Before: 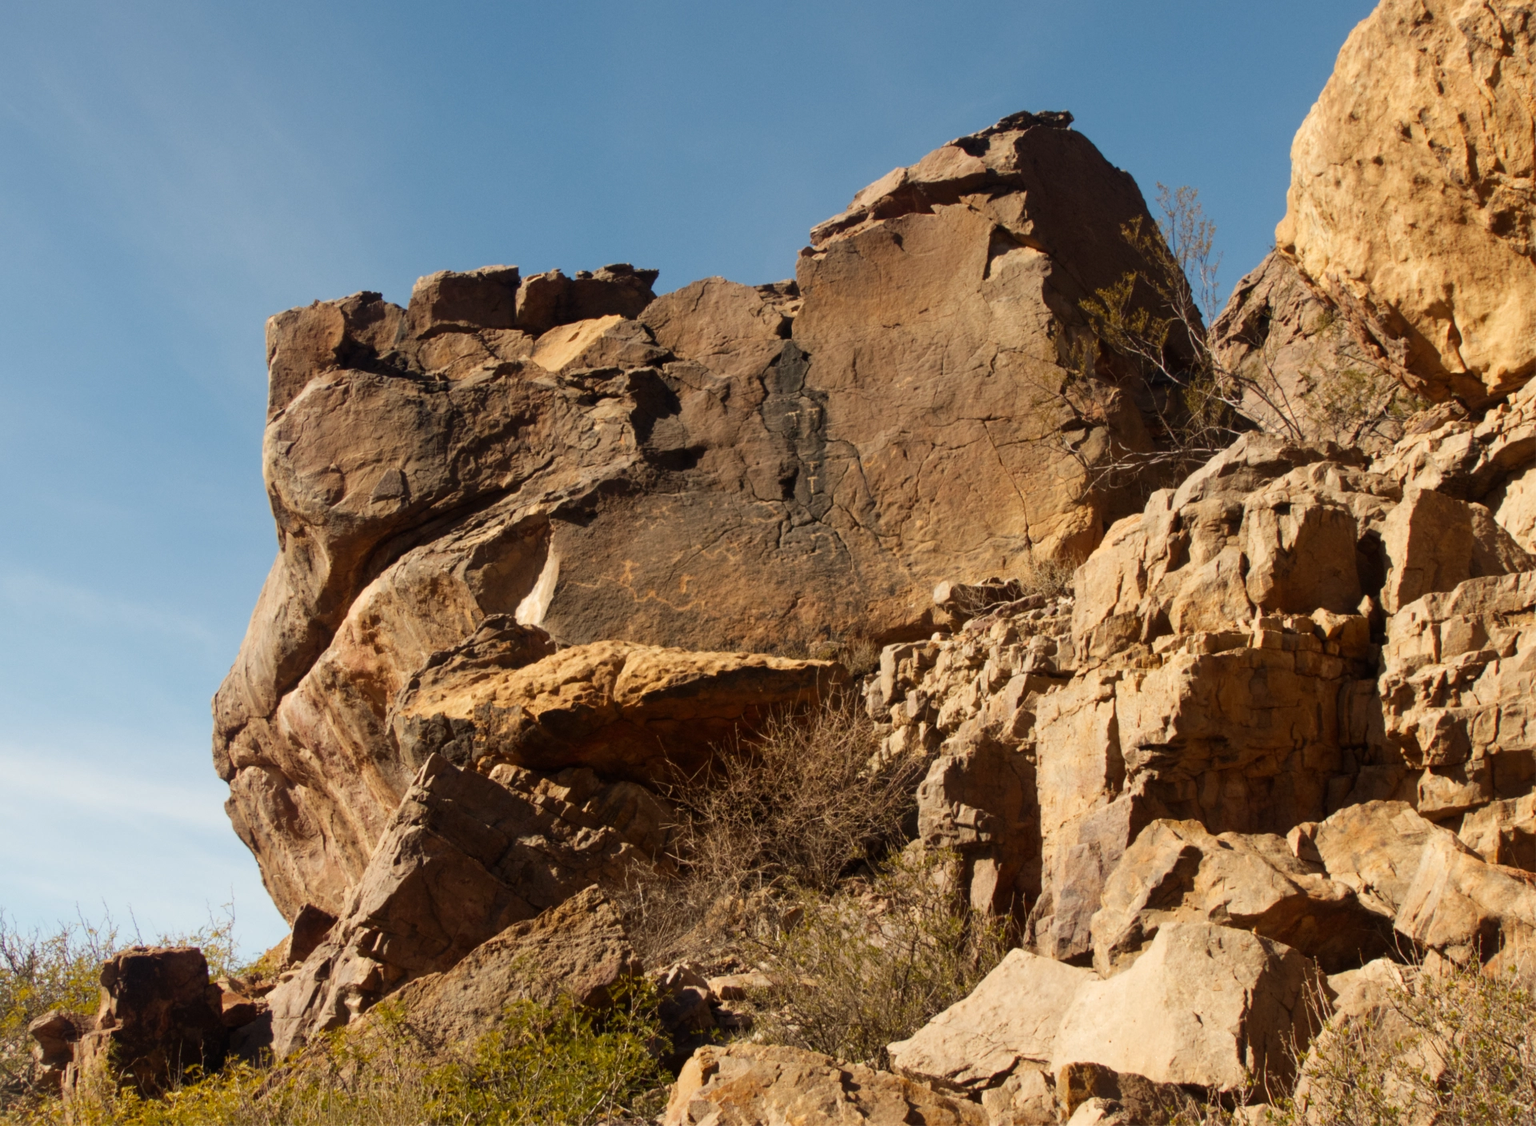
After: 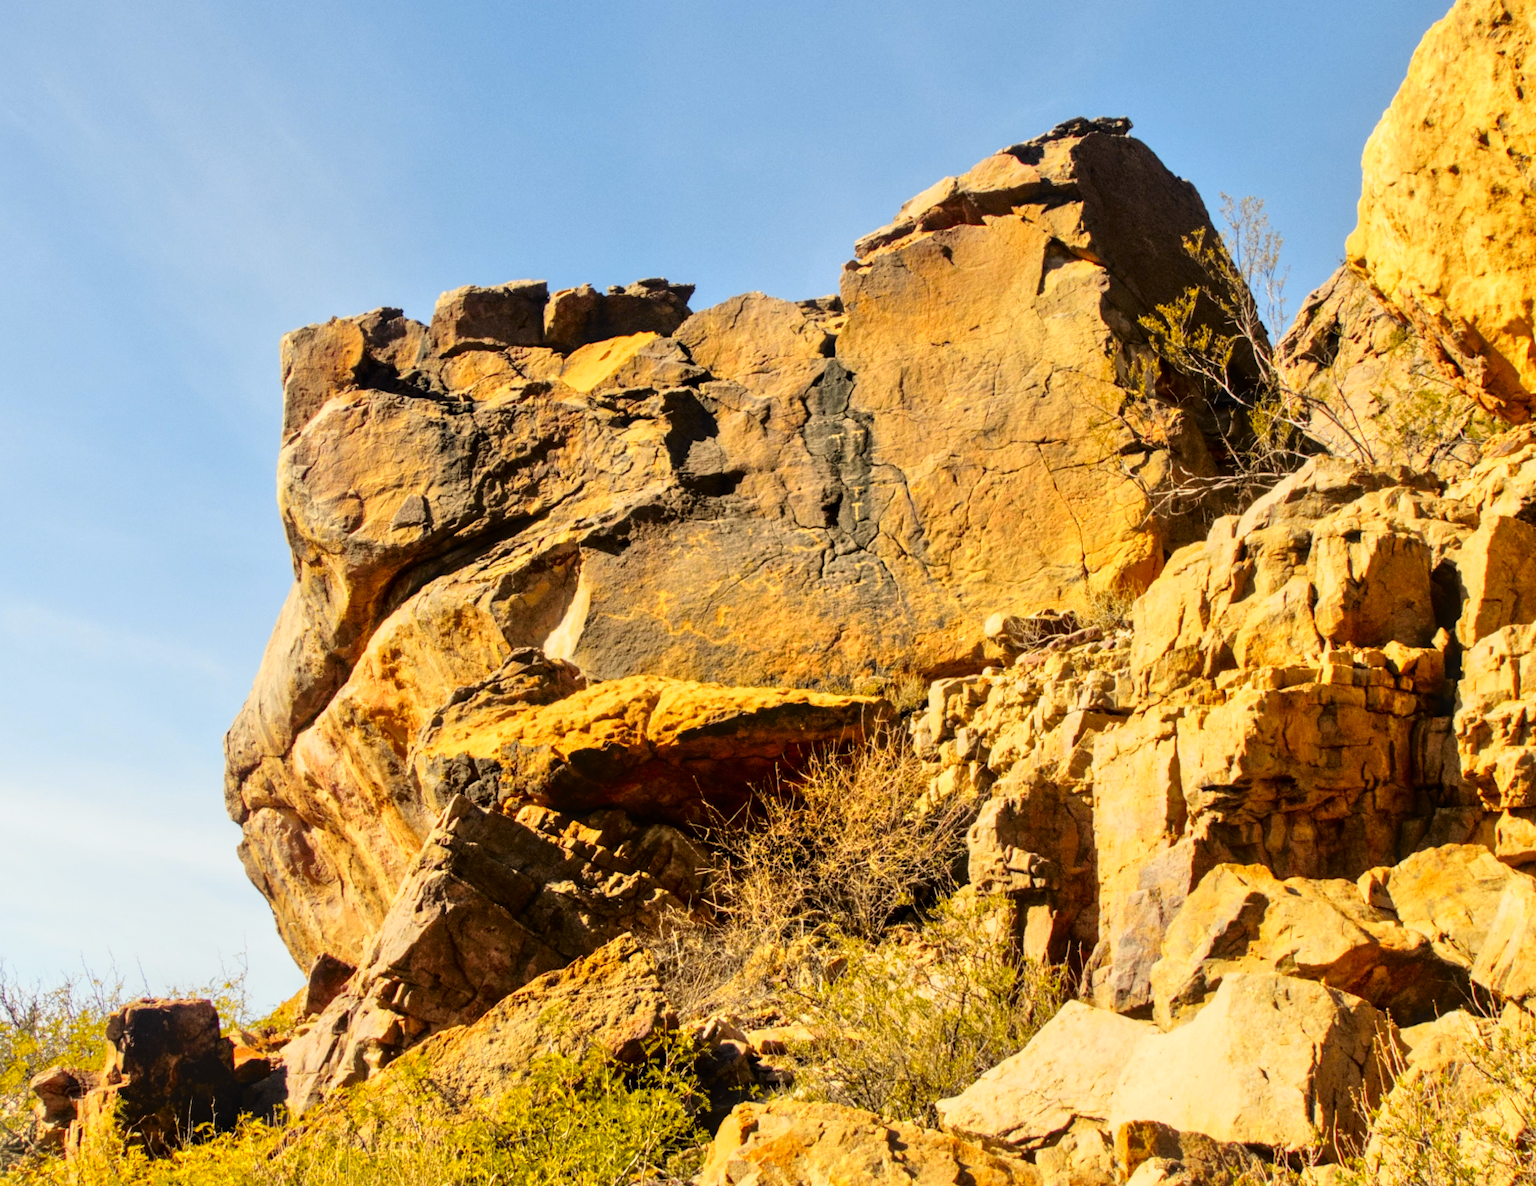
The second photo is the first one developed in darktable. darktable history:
crop and rotate: right 5.167%
tone equalizer: -7 EV 0.15 EV, -6 EV 0.6 EV, -5 EV 1.15 EV, -4 EV 1.33 EV, -3 EV 1.15 EV, -2 EV 0.6 EV, -1 EV 0.15 EV, mask exposure compensation -0.5 EV
contrast brightness saturation: contrast 0.1, brightness 0.03, saturation 0.09
tone curve: curves: ch0 [(0, 0) (0.136, 0.084) (0.346, 0.366) (0.489, 0.559) (0.66, 0.748) (0.849, 0.902) (1, 0.974)]; ch1 [(0, 0) (0.353, 0.344) (0.45, 0.46) (0.498, 0.498) (0.521, 0.512) (0.563, 0.559) (0.592, 0.605) (0.641, 0.673) (1, 1)]; ch2 [(0, 0) (0.333, 0.346) (0.375, 0.375) (0.424, 0.43) (0.476, 0.492) (0.502, 0.502) (0.524, 0.531) (0.579, 0.61) (0.612, 0.644) (0.641, 0.722) (1, 1)], color space Lab, independent channels, preserve colors none
local contrast: on, module defaults
